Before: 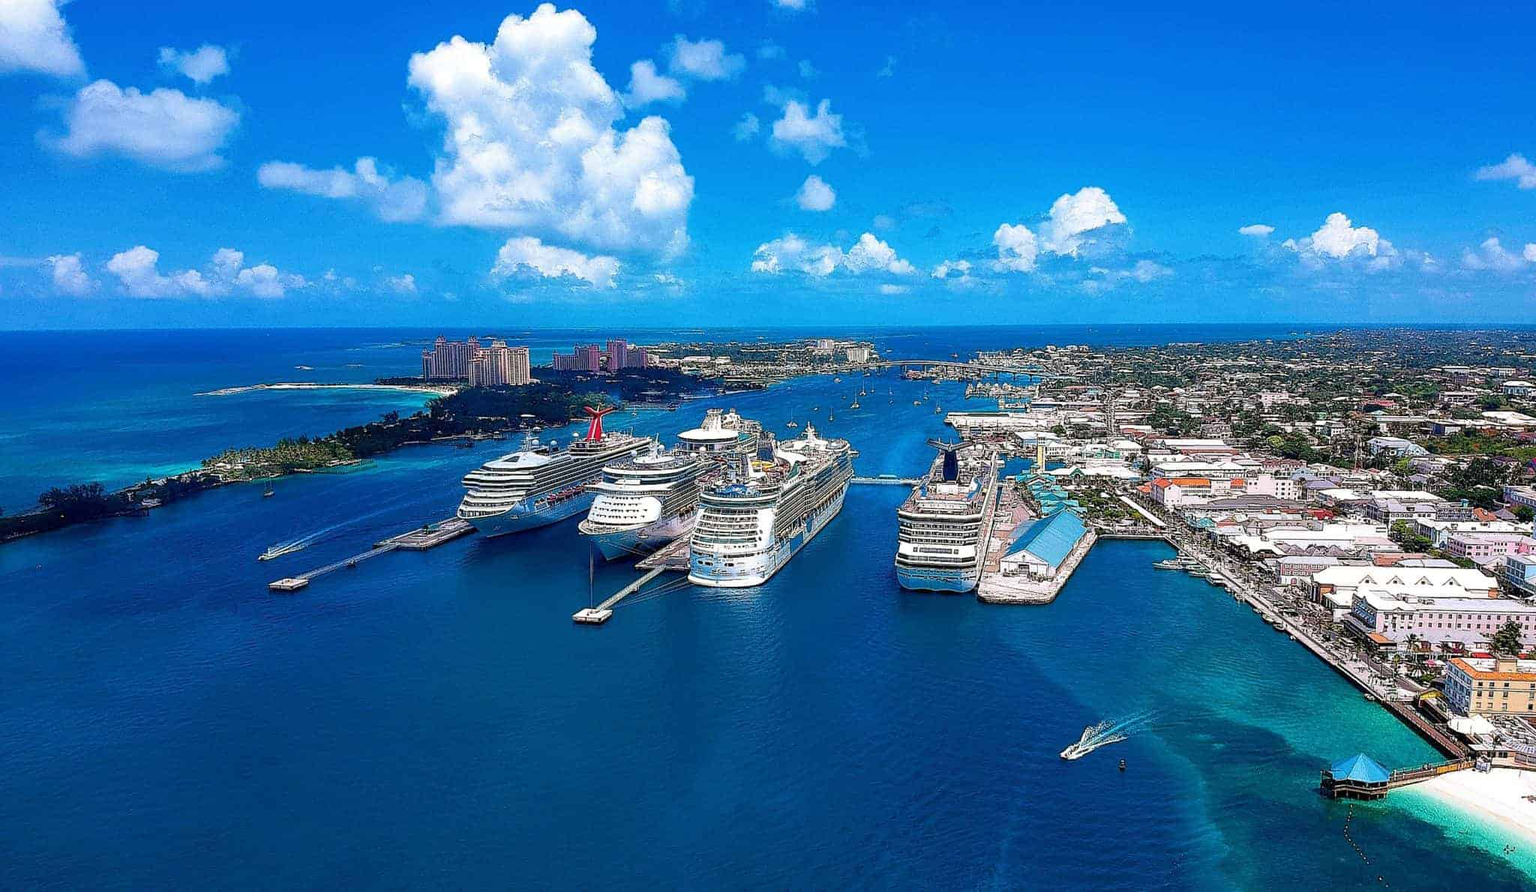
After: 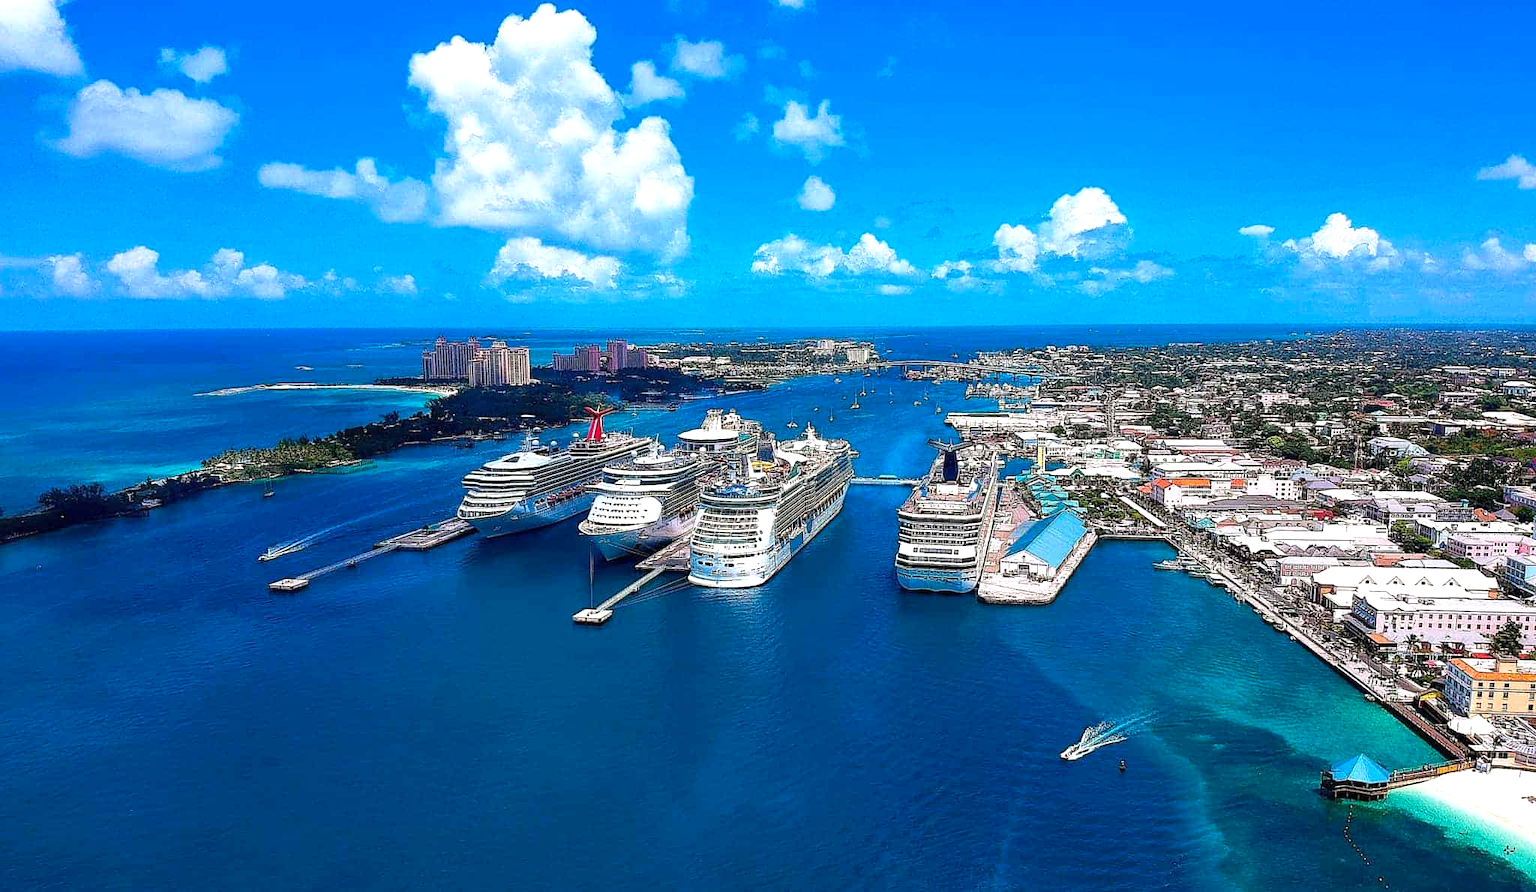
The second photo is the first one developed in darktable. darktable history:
exposure: black level correction 0, exposure 0.302 EV, compensate exposure bias true, compensate highlight preservation false
shadows and highlights: radius 121.93, shadows 21.85, white point adjustment -9.53, highlights -14.48, soften with gaussian
tone equalizer: -8 EV -0.421 EV, -7 EV -0.407 EV, -6 EV -0.342 EV, -5 EV -0.185 EV, -3 EV 0.194 EV, -2 EV 0.363 EV, -1 EV 0.367 EV, +0 EV 0.392 EV, edges refinement/feathering 500, mask exposure compensation -1.57 EV, preserve details no
